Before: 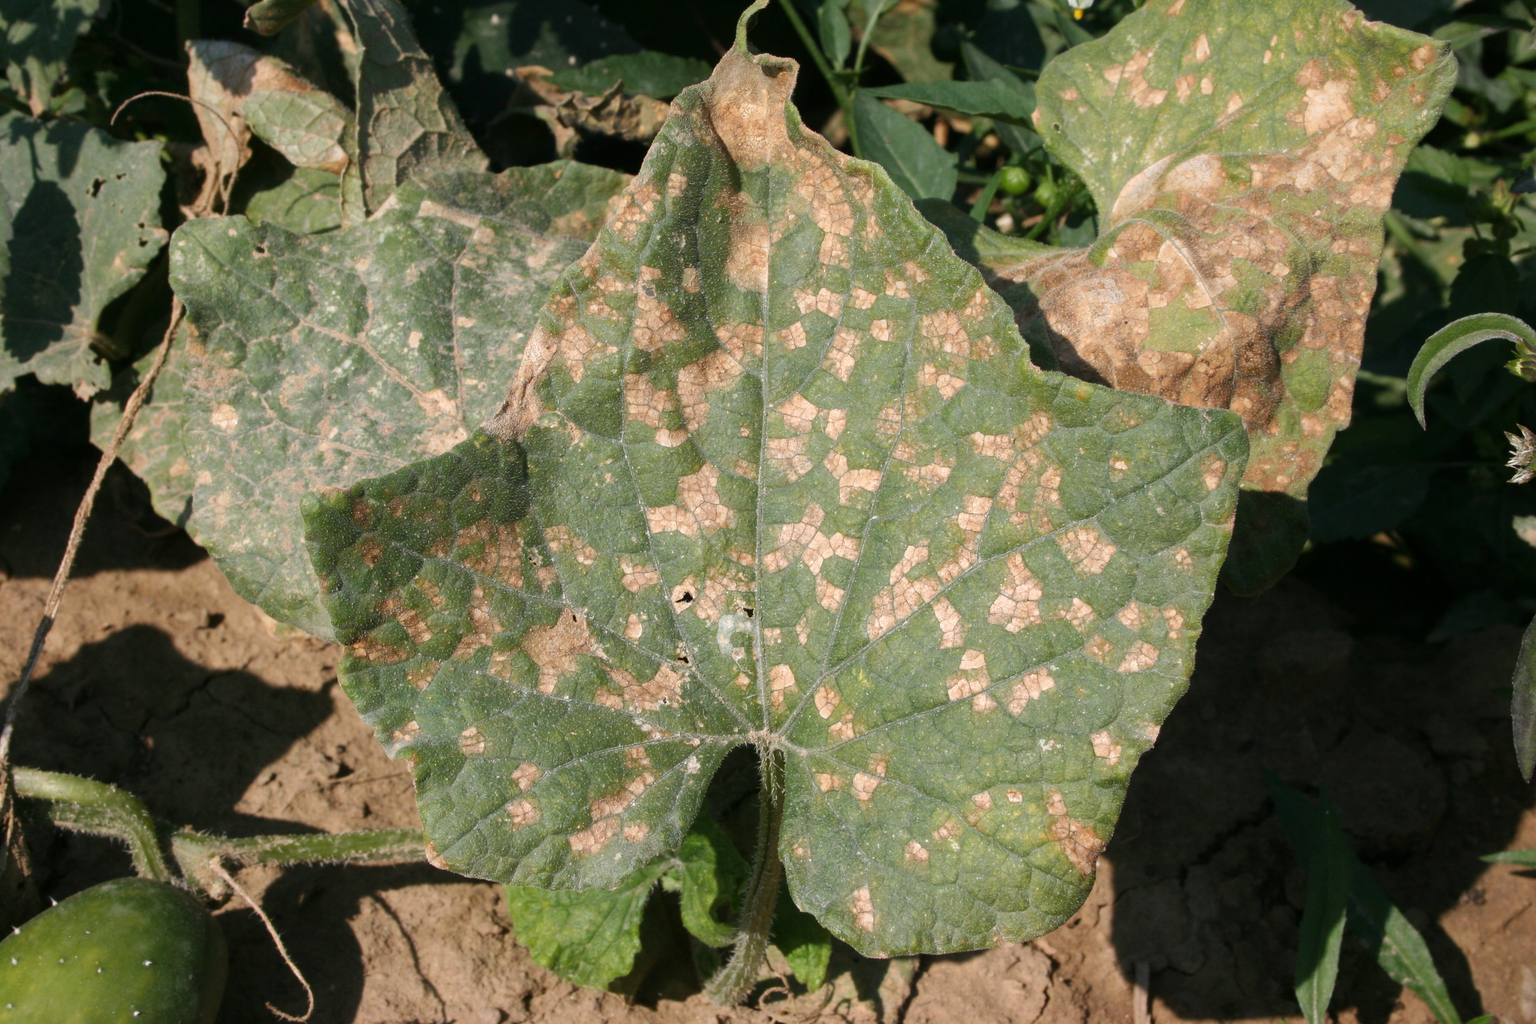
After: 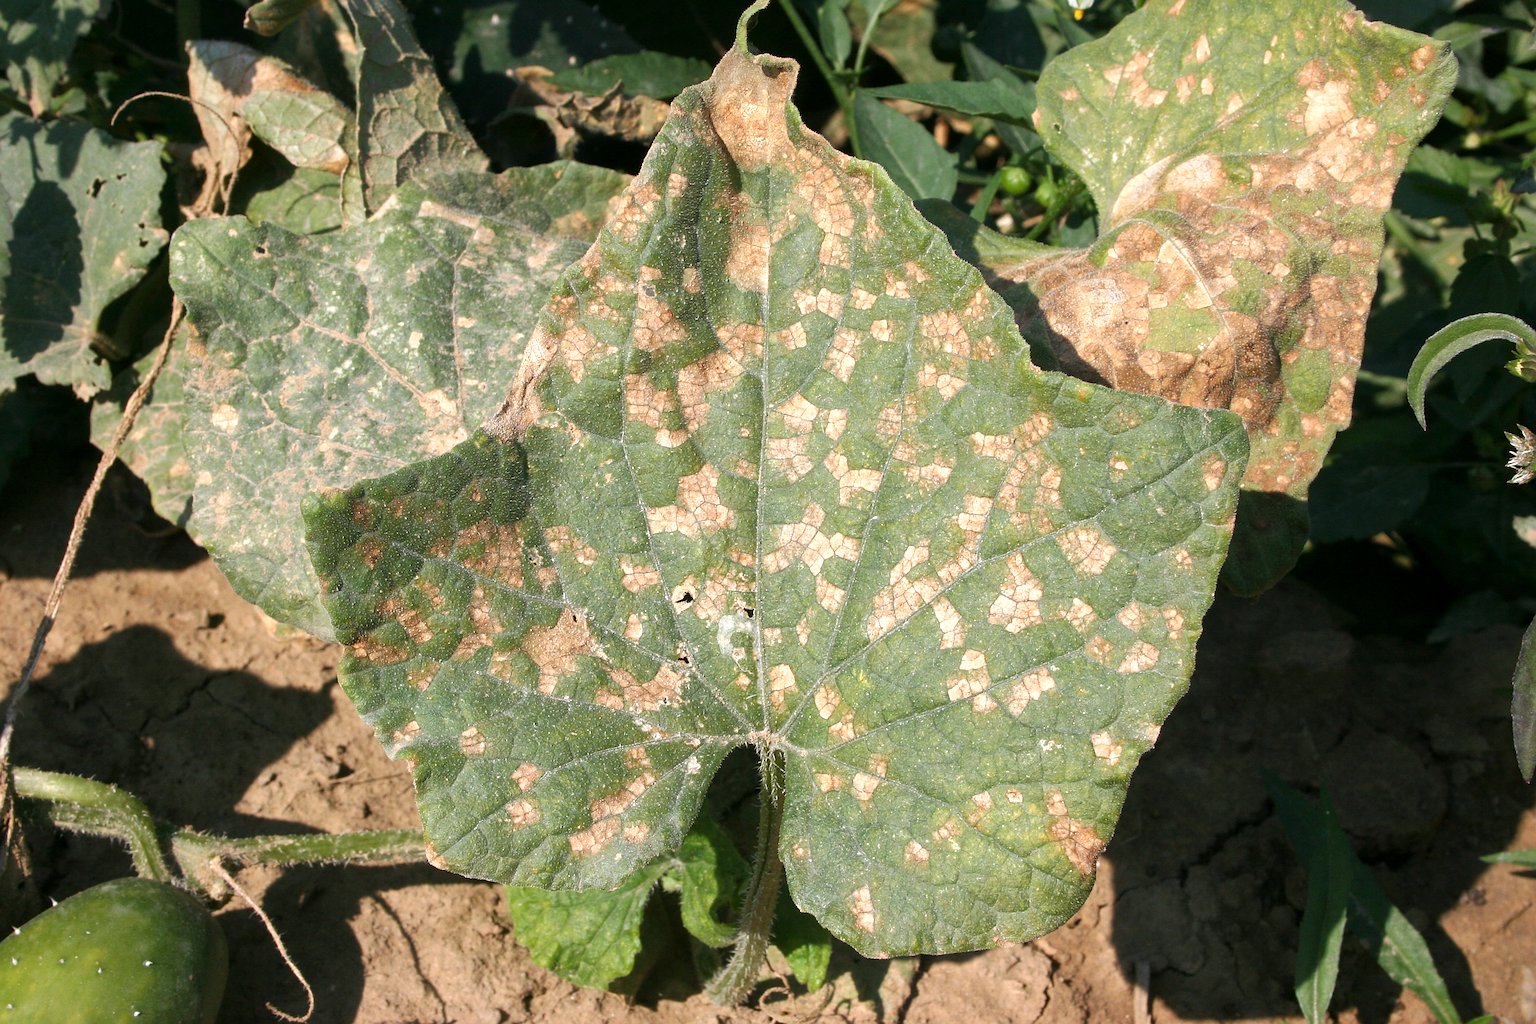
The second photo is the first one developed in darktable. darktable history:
sharpen: amount 0.575
shadows and highlights: shadows 25, highlights -25
exposure: black level correction 0.001, exposure 0.5 EV, compensate exposure bias true, compensate highlight preservation false
